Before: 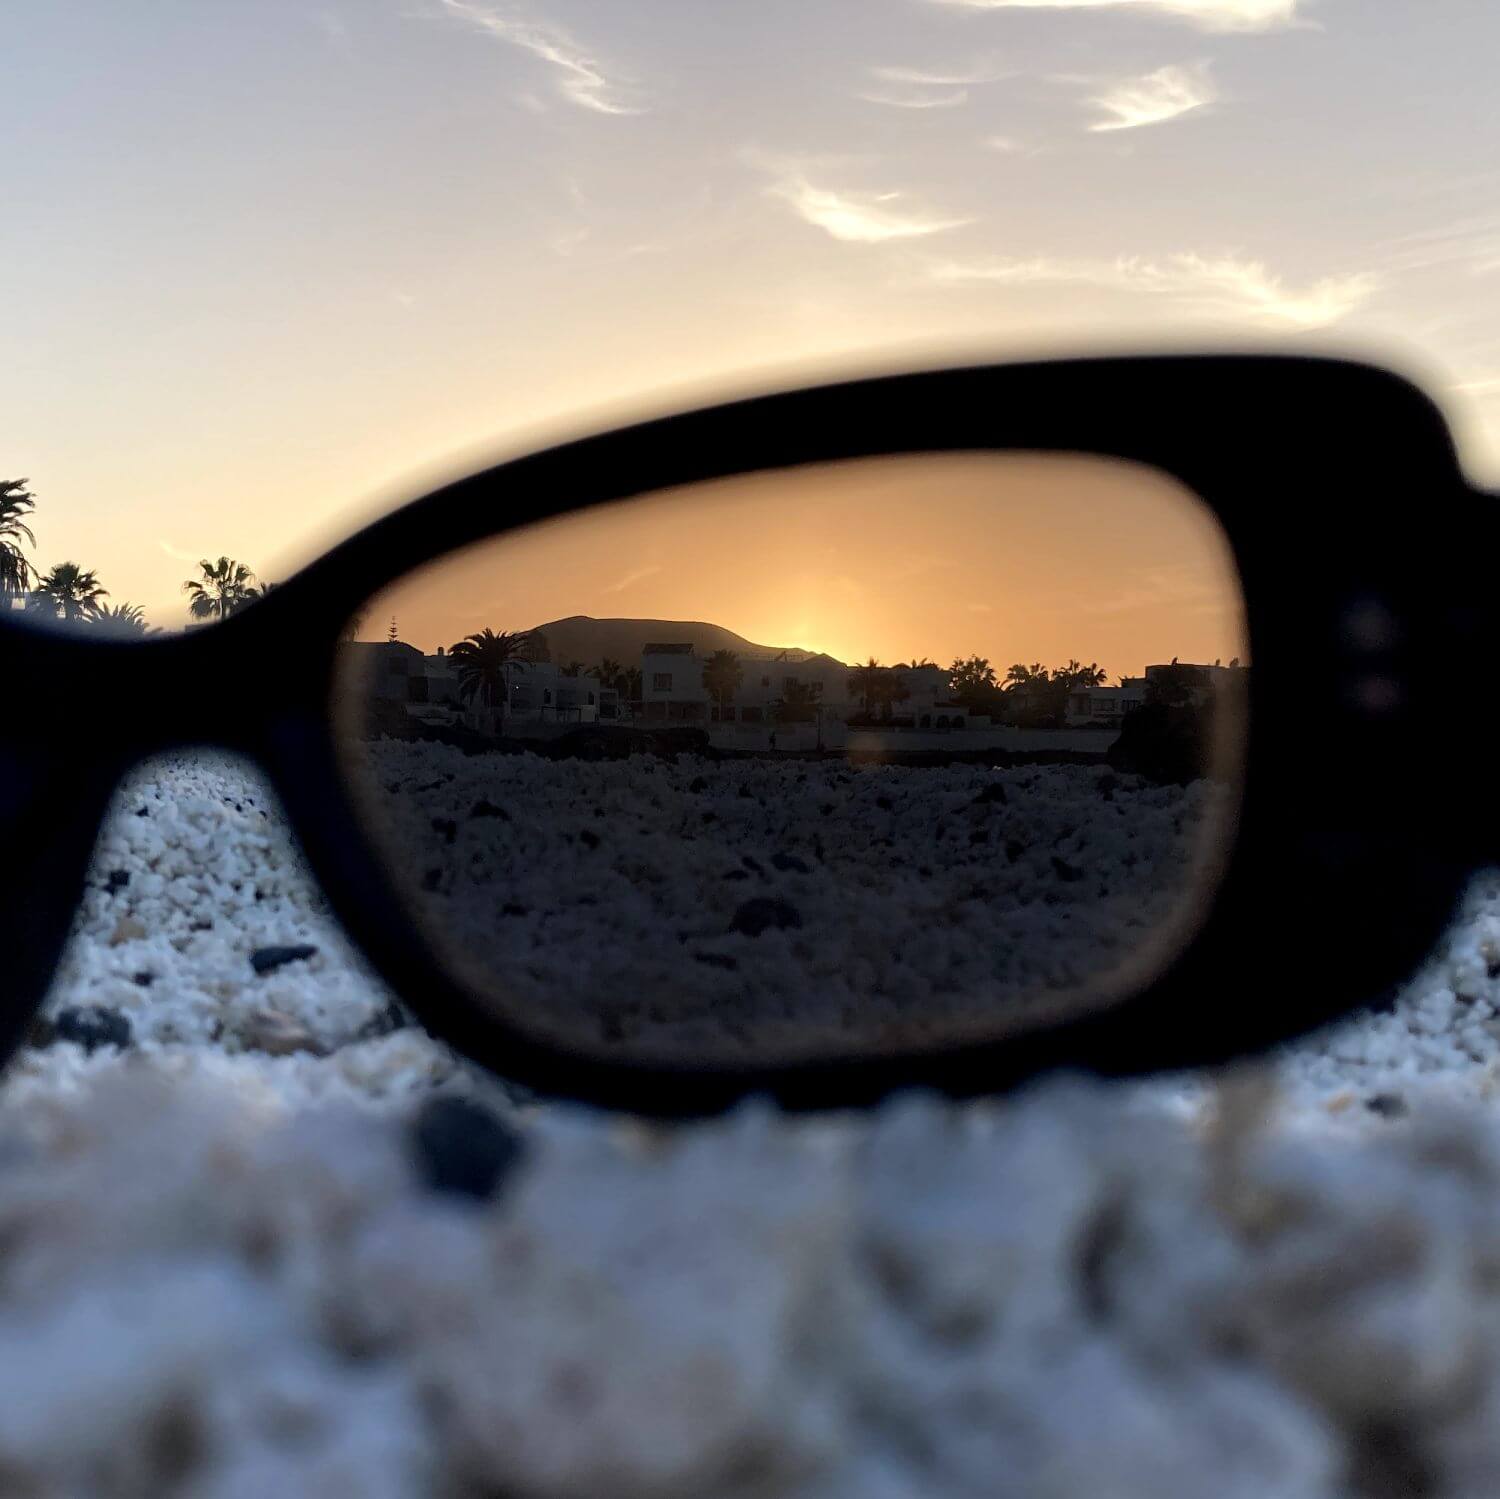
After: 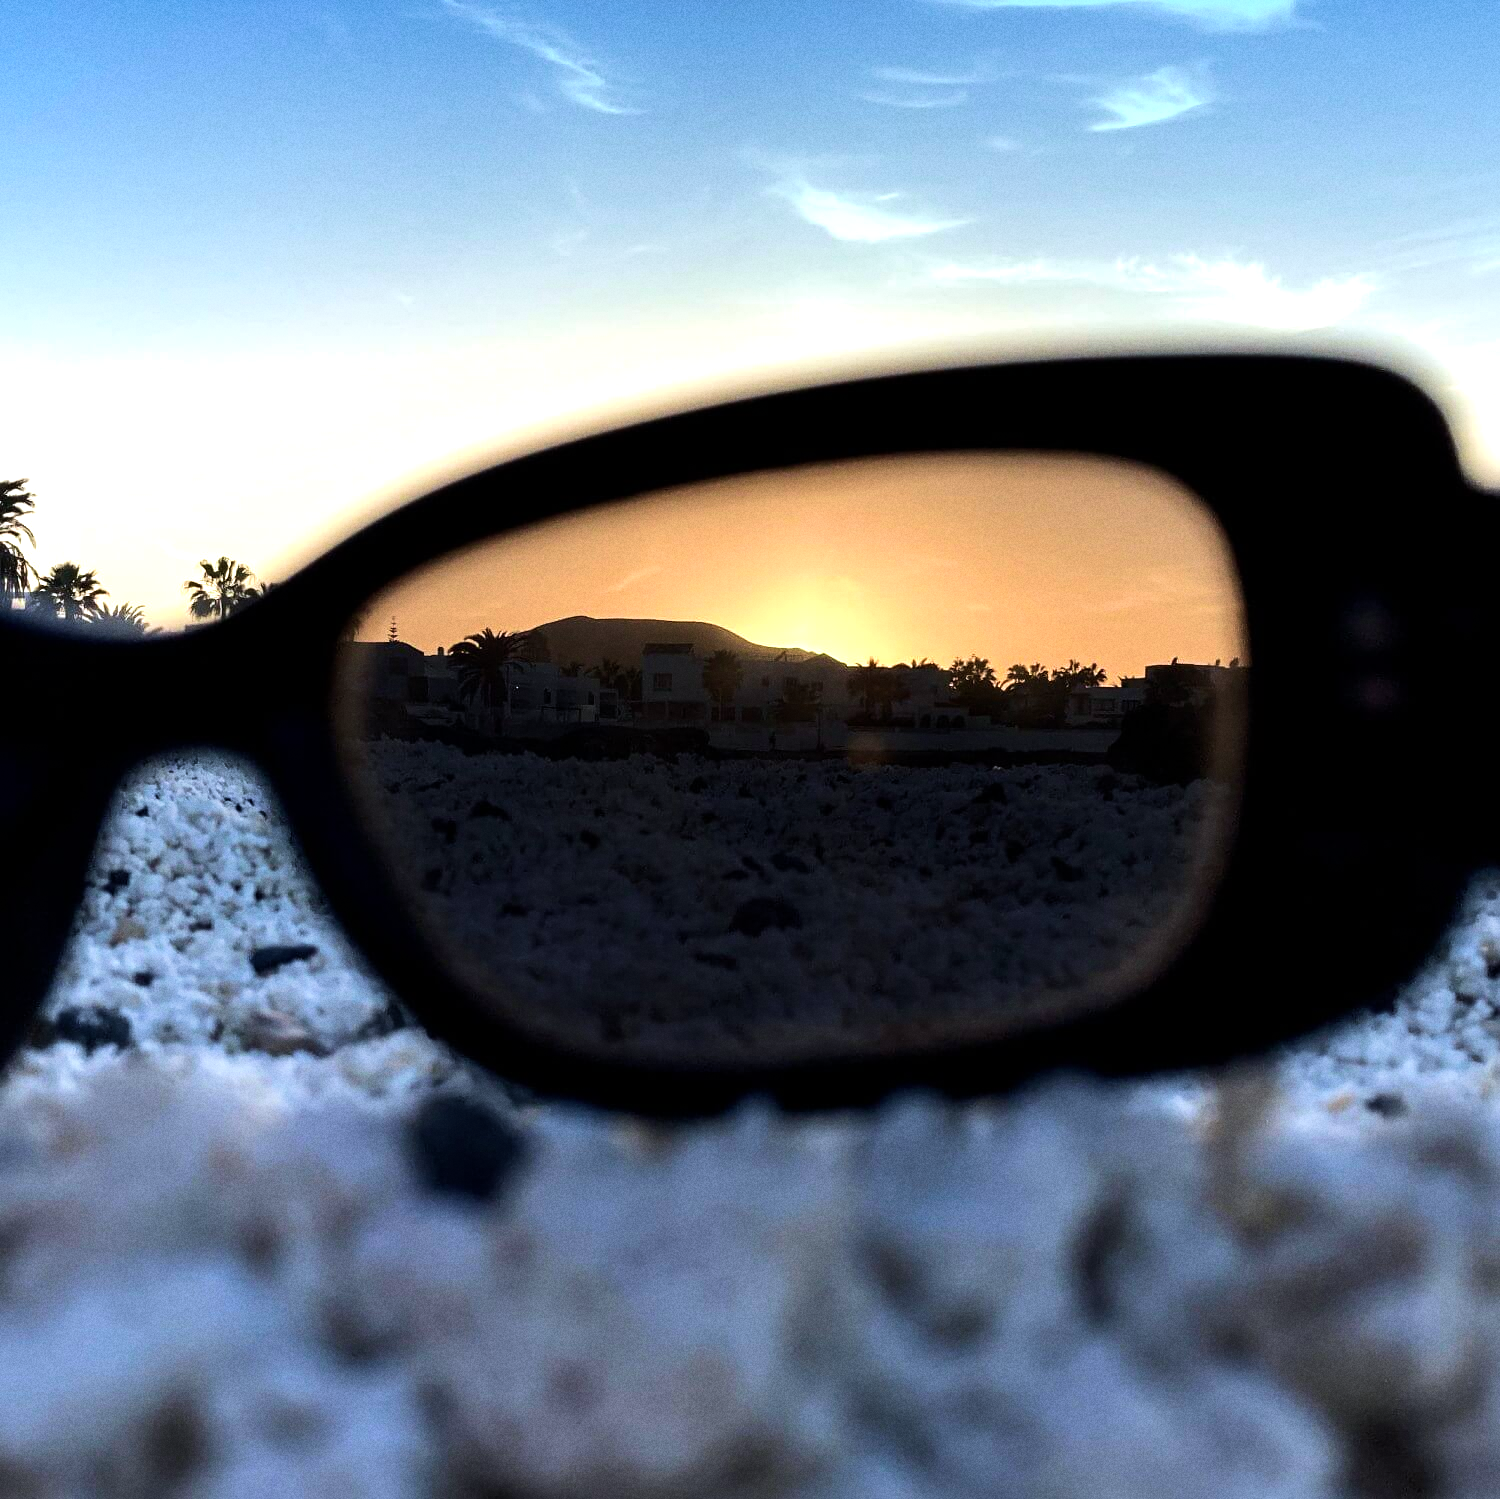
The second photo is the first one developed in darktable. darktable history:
velvia: on, module defaults
tone equalizer: -8 EV -0.75 EV, -7 EV -0.7 EV, -6 EV -0.6 EV, -5 EV -0.4 EV, -3 EV 0.4 EV, -2 EV 0.6 EV, -1 EV 0.7 EV, +0 EV 0.75 EV, edges refinement/feathering 500, mask exposure compensation -1.57 EV, preserve details no
white balance: red 0.98, blue 1.034
graduated density: density 2.02 EV, hardness 44%, rotation 0.374°, offset 8.21, hue 208.8°, saturation 97%
grain: on, module defaults
